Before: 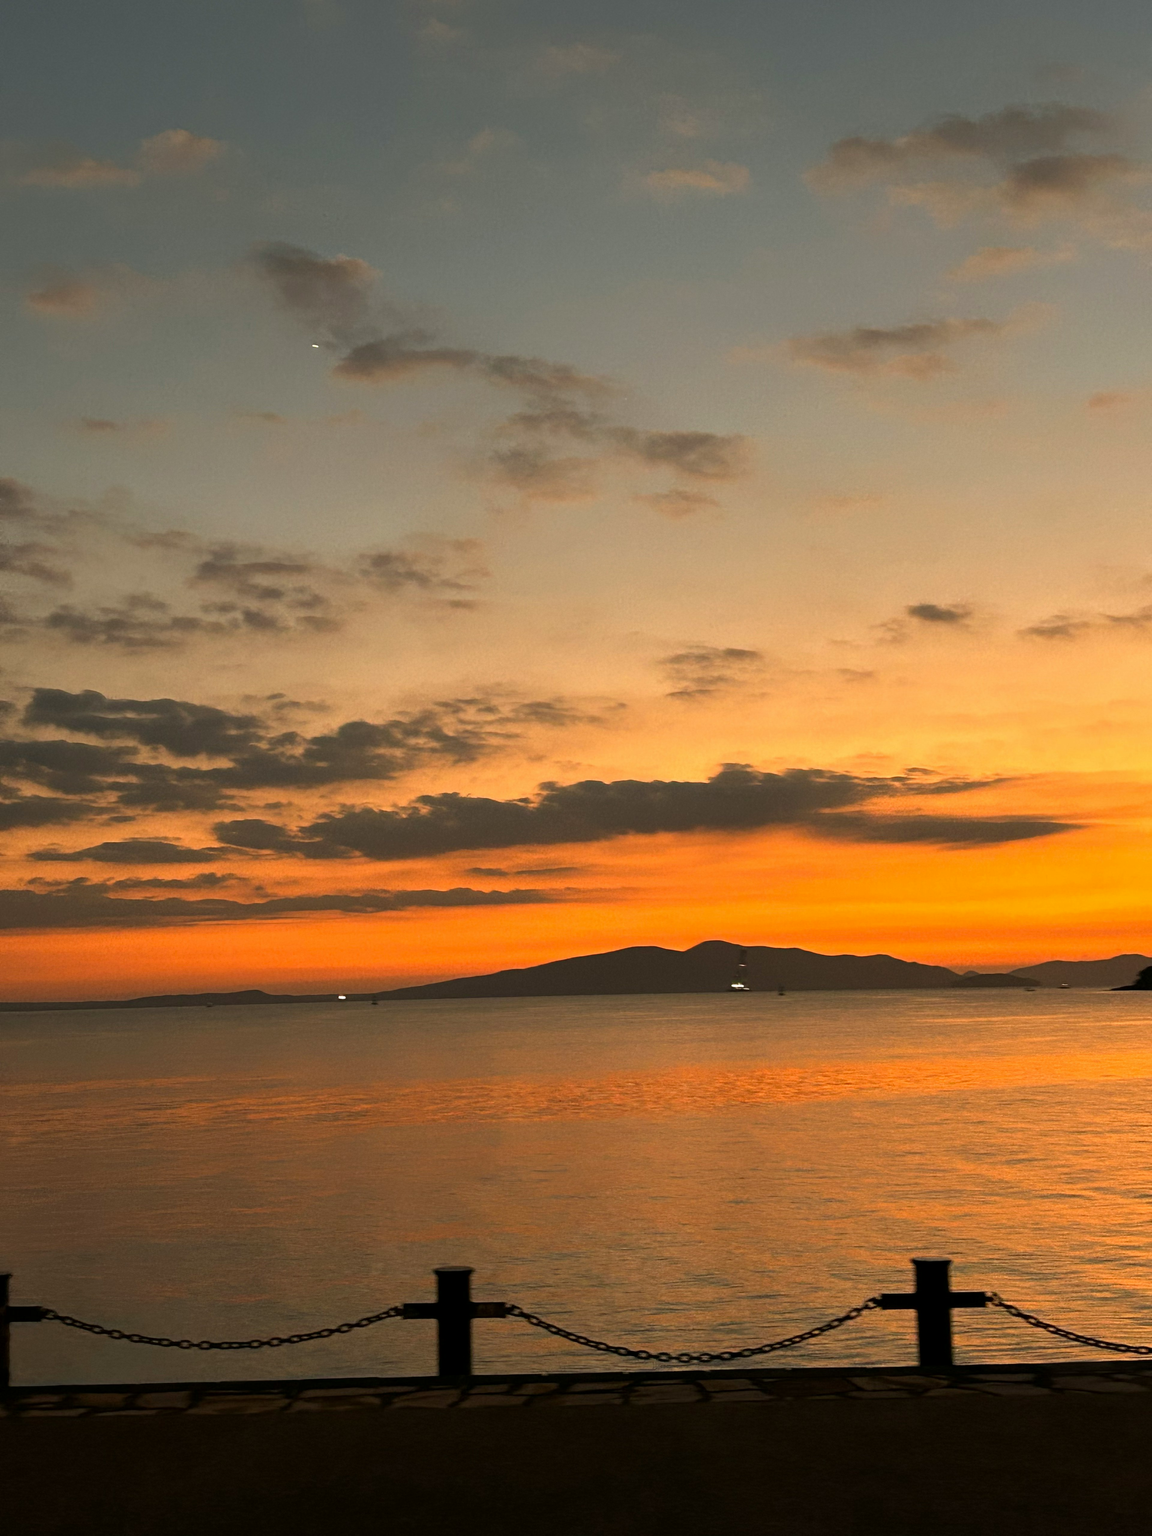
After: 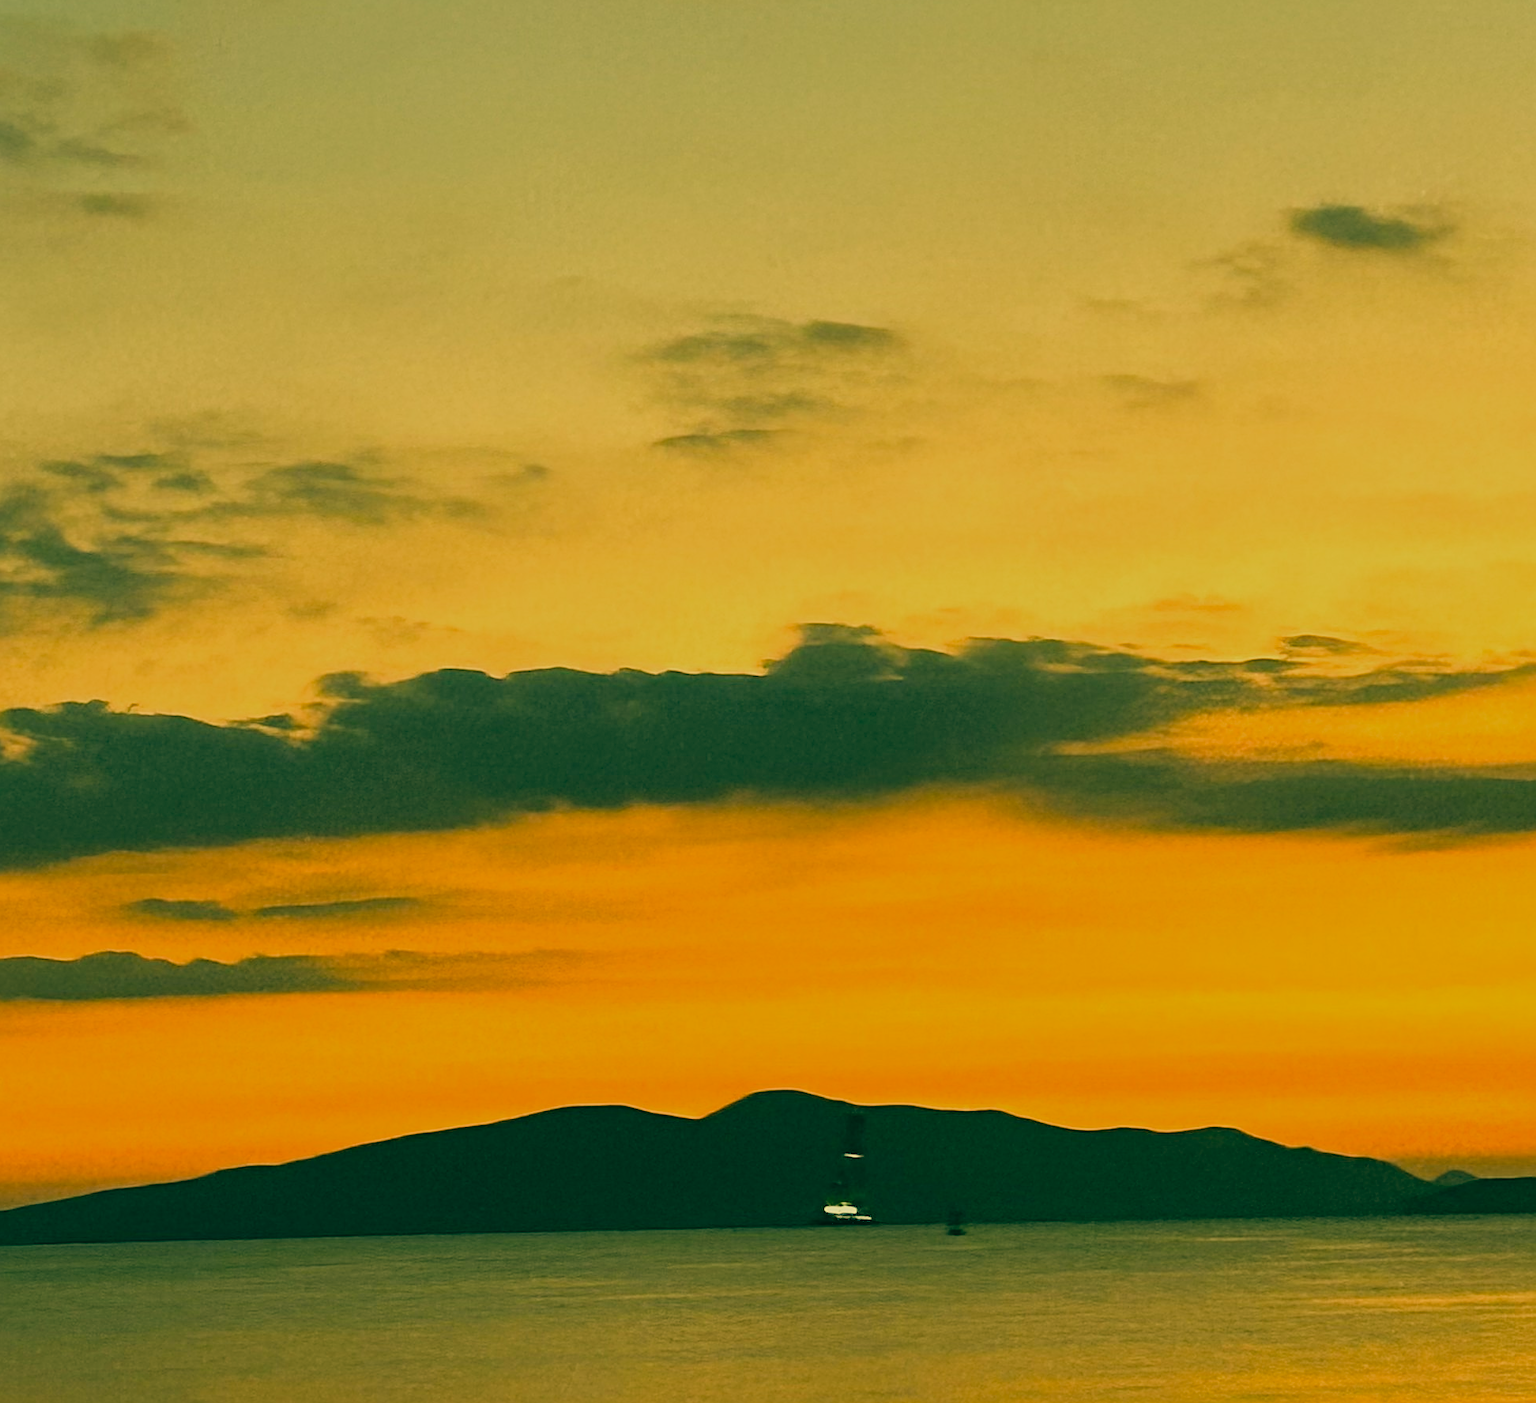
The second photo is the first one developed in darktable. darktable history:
crop: left 36.336%, top 34.283%, right 13.026%, bottom 31.02%
filmic rgb: black relative exposure -7.65 EV, white relative exposure 4.56 EV, hardness 3.61, contrast 0.997, add noise in highlights 0.001, preserve chrominance luminance Y, color science v3 (2019), use custom middle-gray values true, contrast in highlights soft
sharpen: amount 0.532
color correction: highlights a* 2.13, highlights b* 33.95, shadows a* -36.99, shadows b* -5.84
